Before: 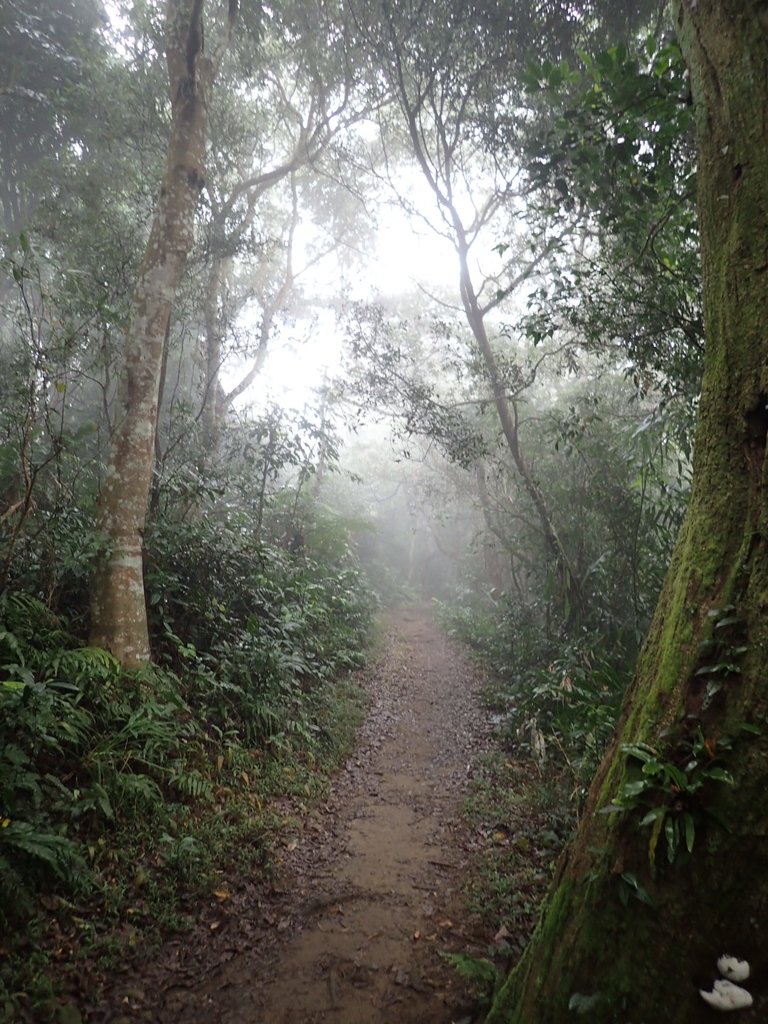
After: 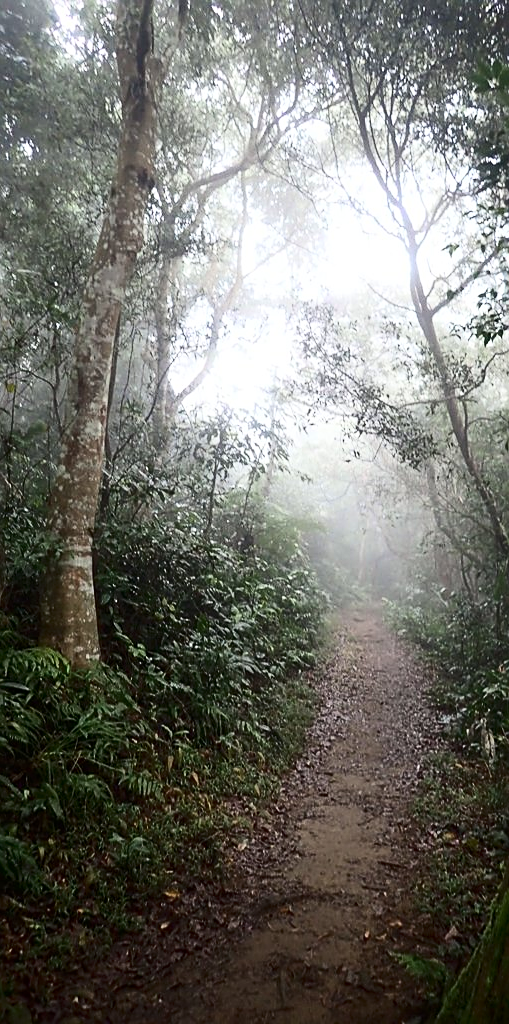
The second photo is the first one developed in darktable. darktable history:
crop and rotate: left 6.634%, right 27.027%
color zones: curves: ch1 [(0.25, 0.5) (0.747, 0.71)]
sharpen: on, module defaults
contrast brightness saturation: contrast 0.279
